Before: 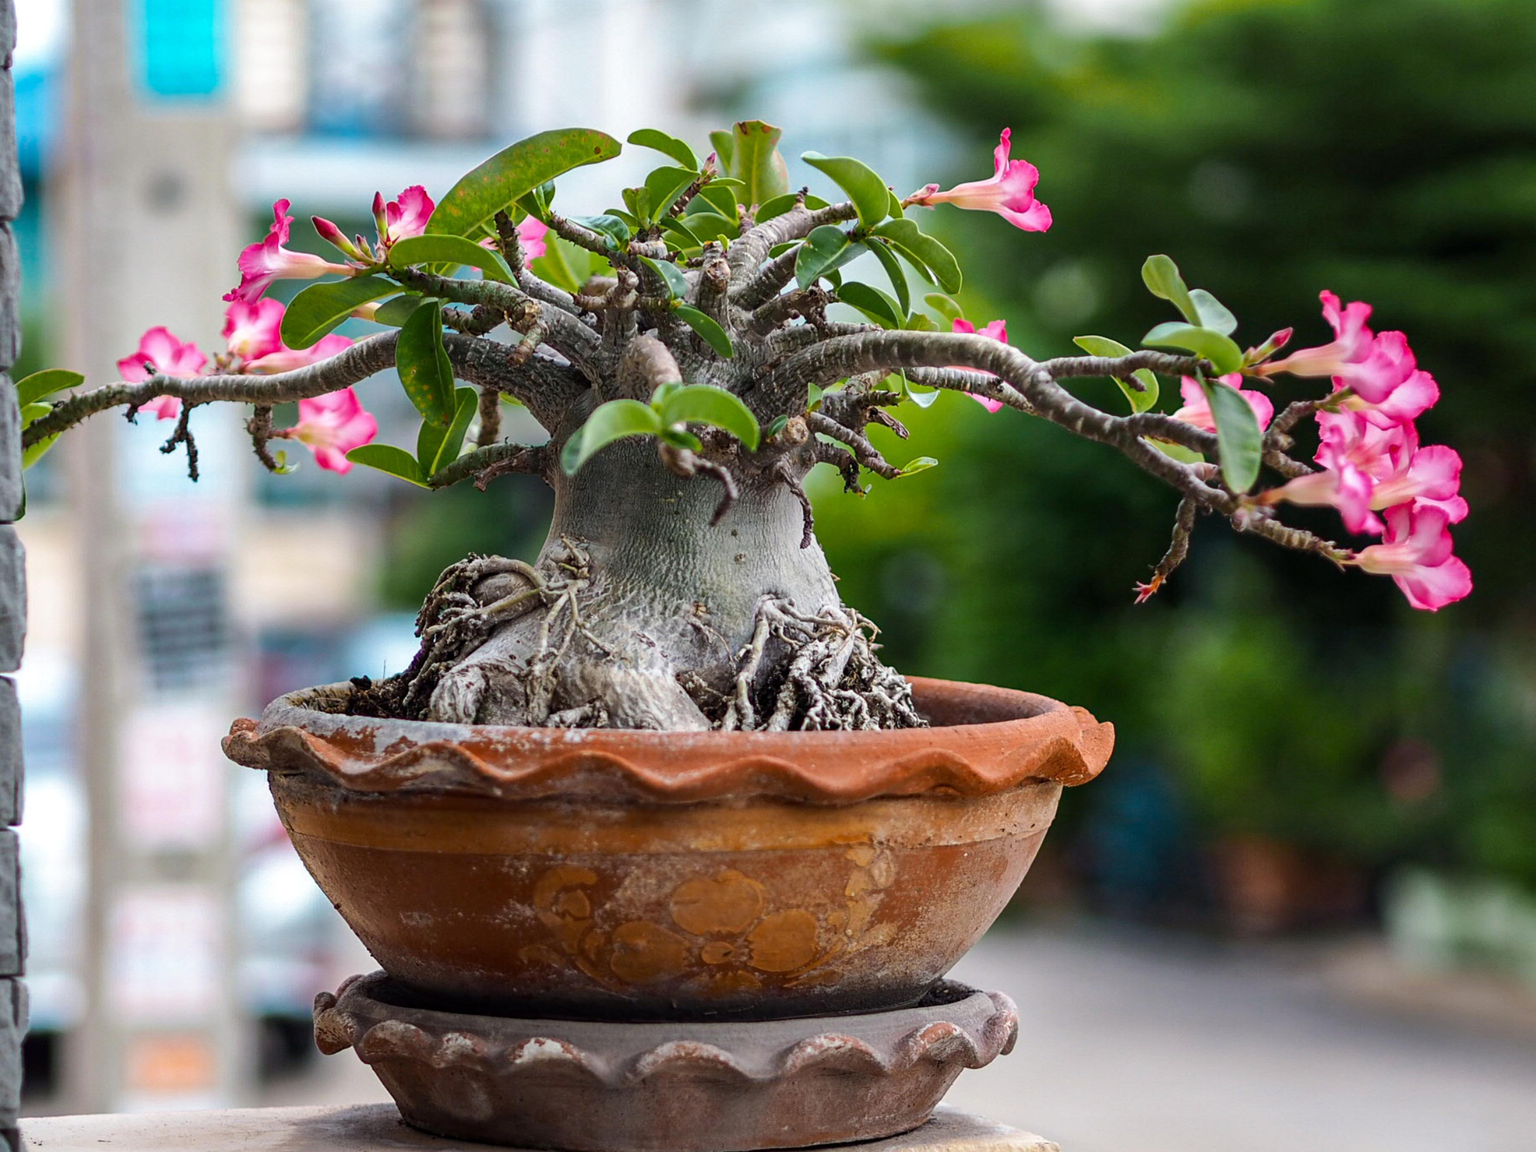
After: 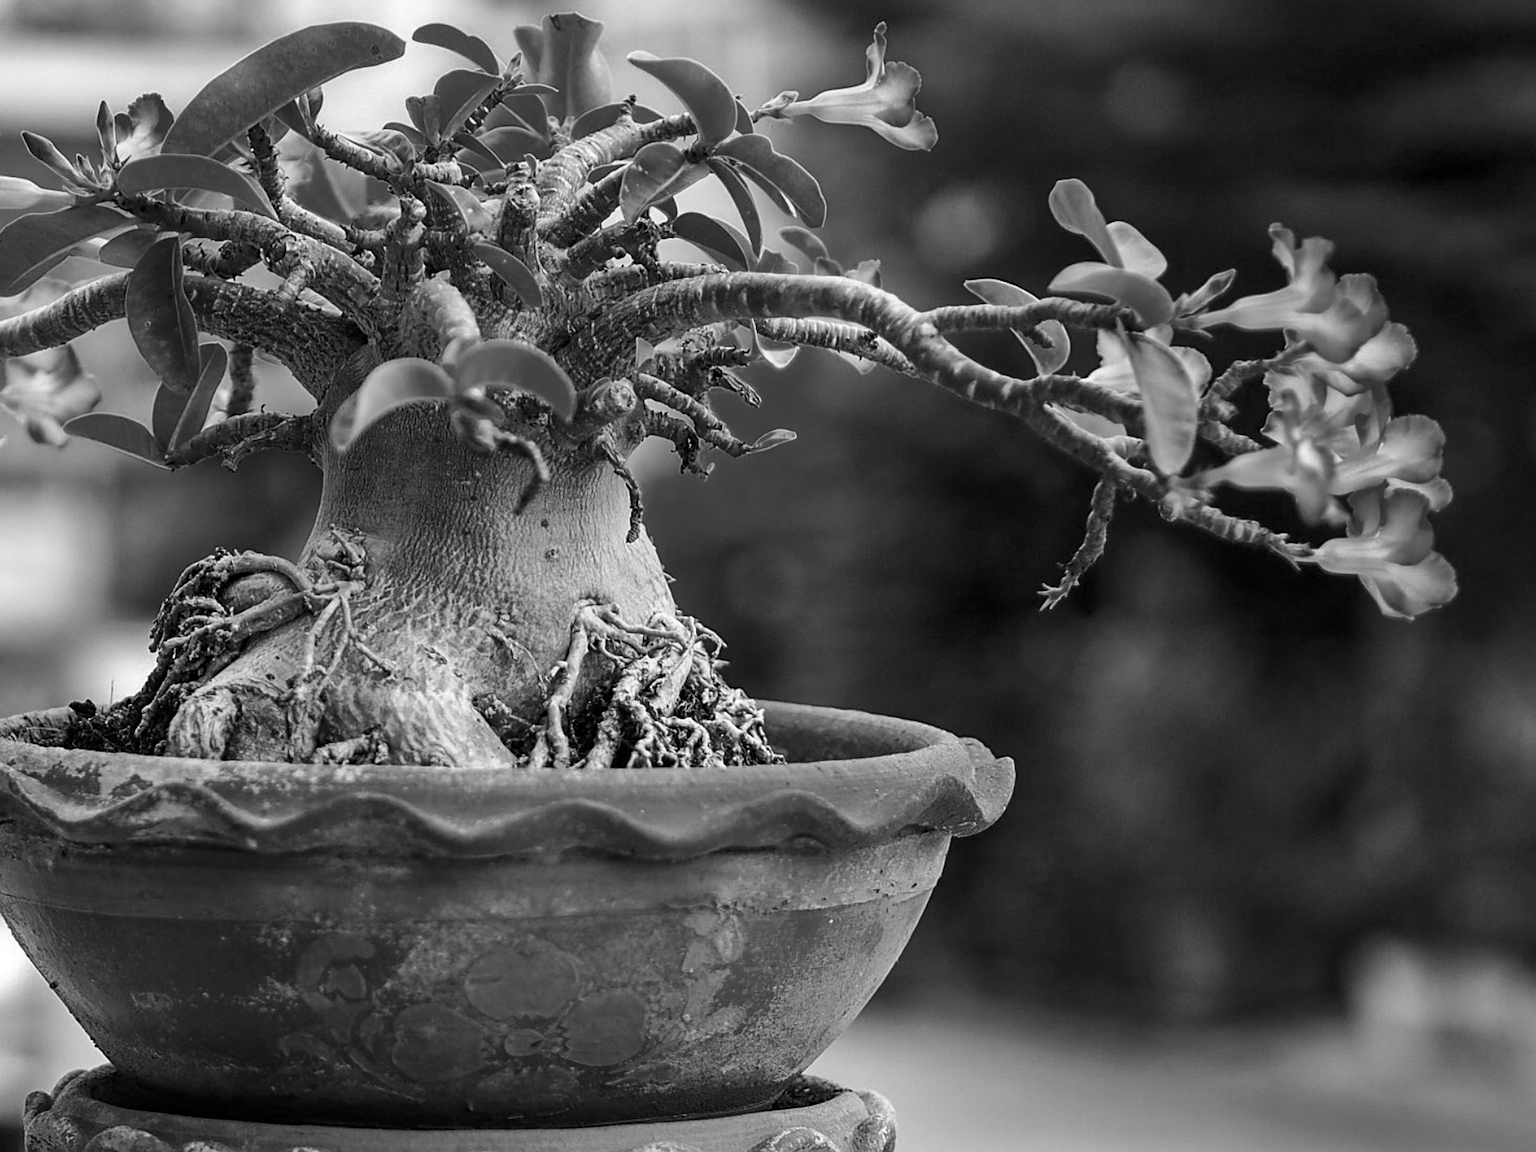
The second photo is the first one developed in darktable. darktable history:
crop: left 19.159%, top 9.58%, bottom 9.58%
monochrome: a 0, b 0, size 0.5, highlights 0.57
sharpen: on, module defaults
